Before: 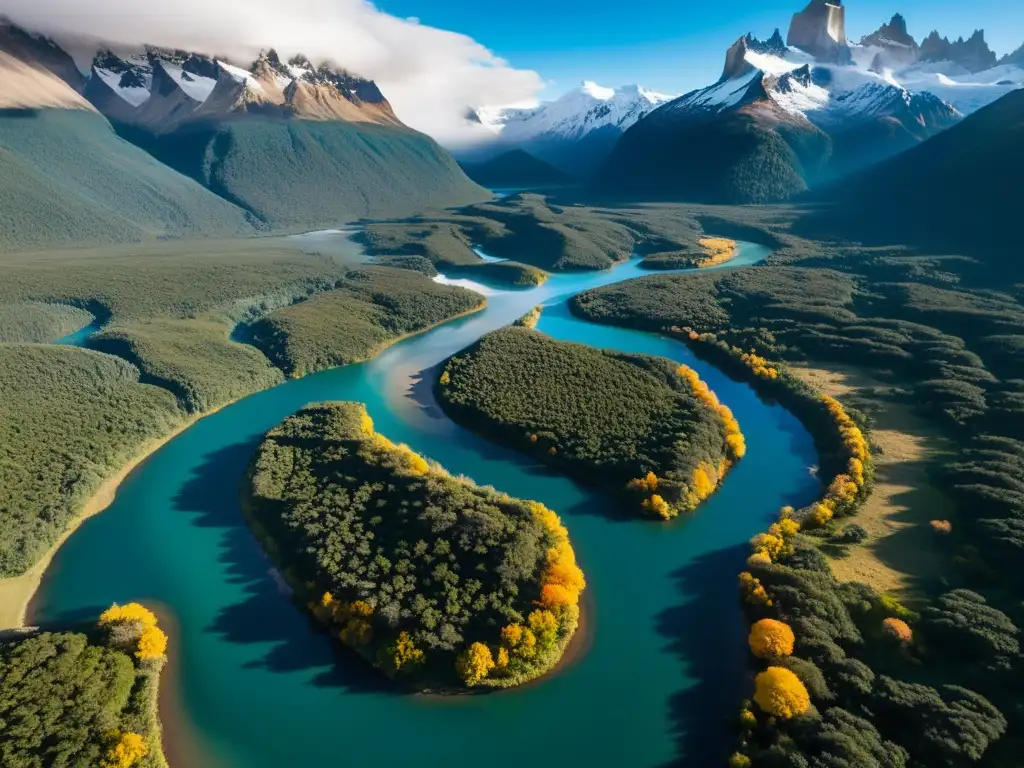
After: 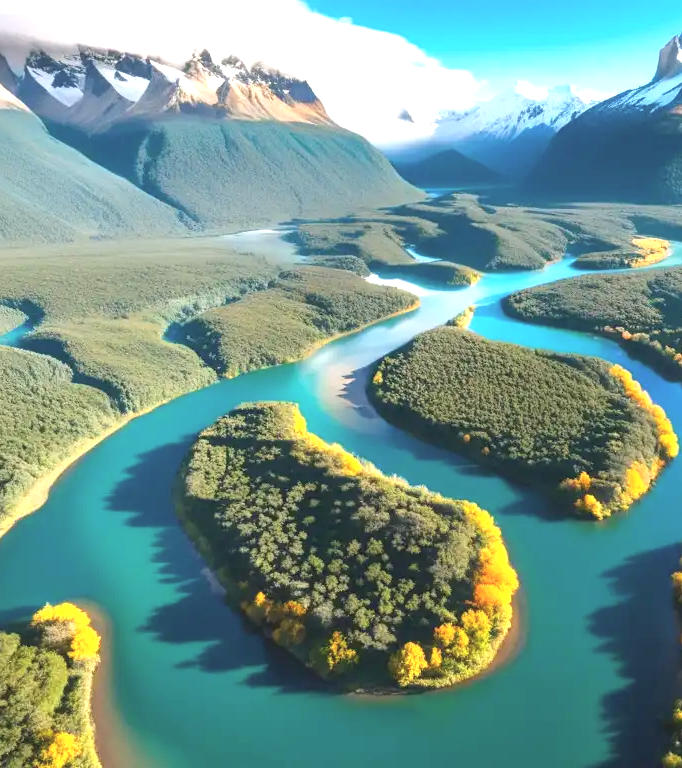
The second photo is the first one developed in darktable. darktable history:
exposure: black level correction 0, exposure 1.4 EV, compensate highlight preservation false
contrast brightness saturation: contrast -0.15, brightness 0.05, saturation -0.12
crop and rotate: left 6.617%, right 26.717%
tone equalizer: on, module defaults
